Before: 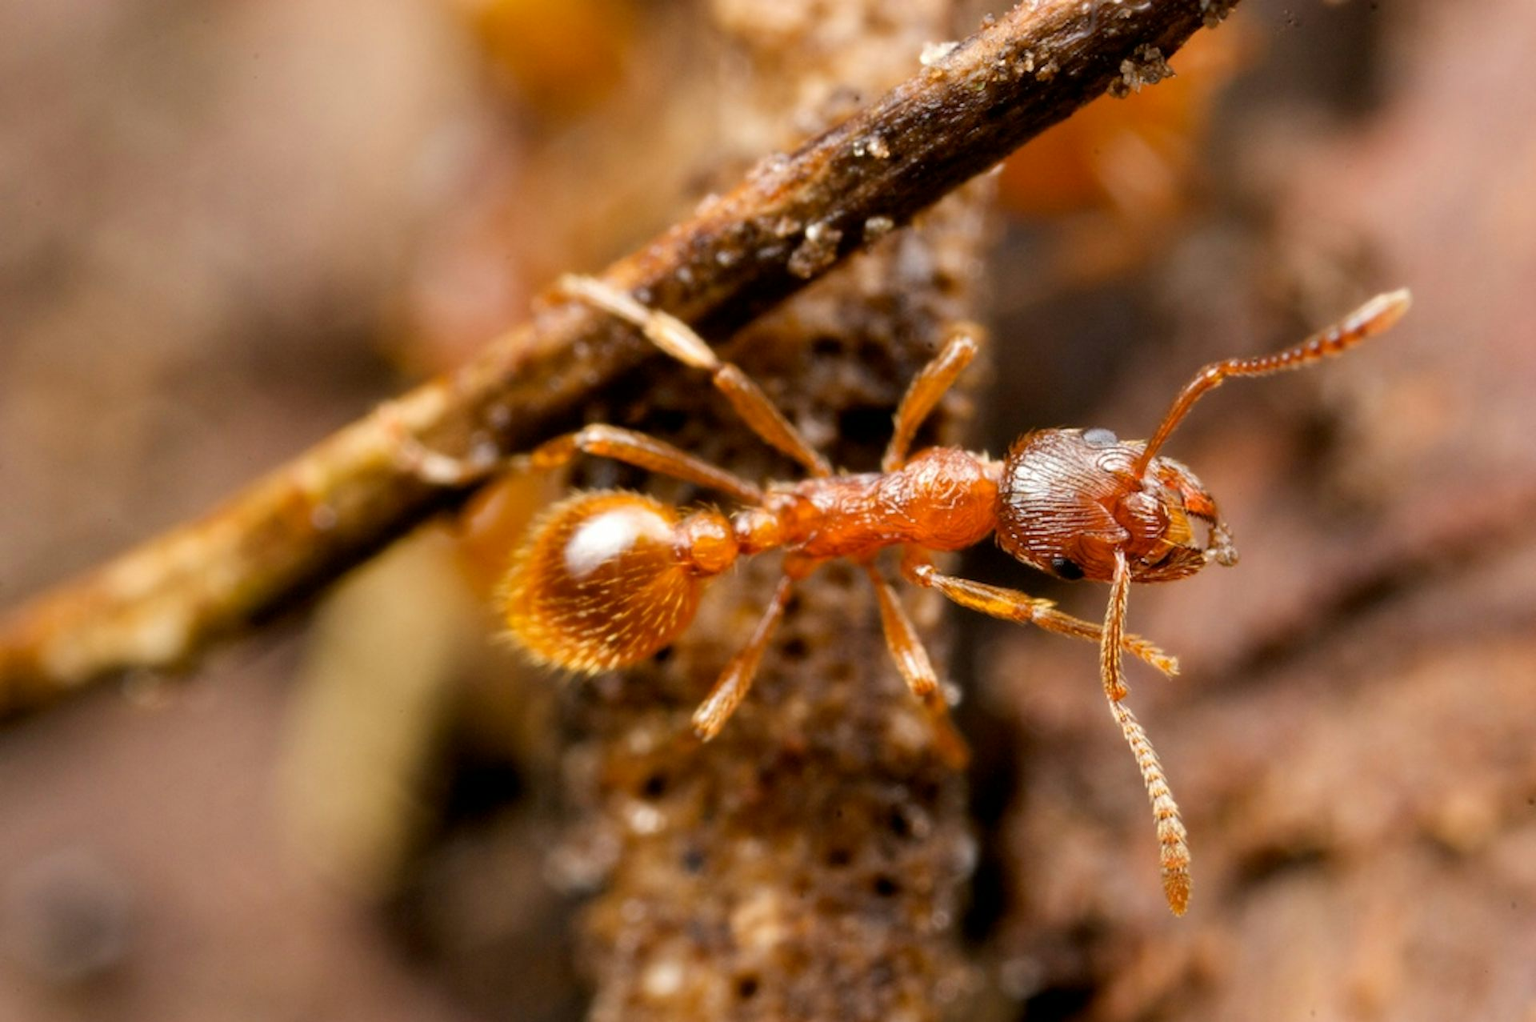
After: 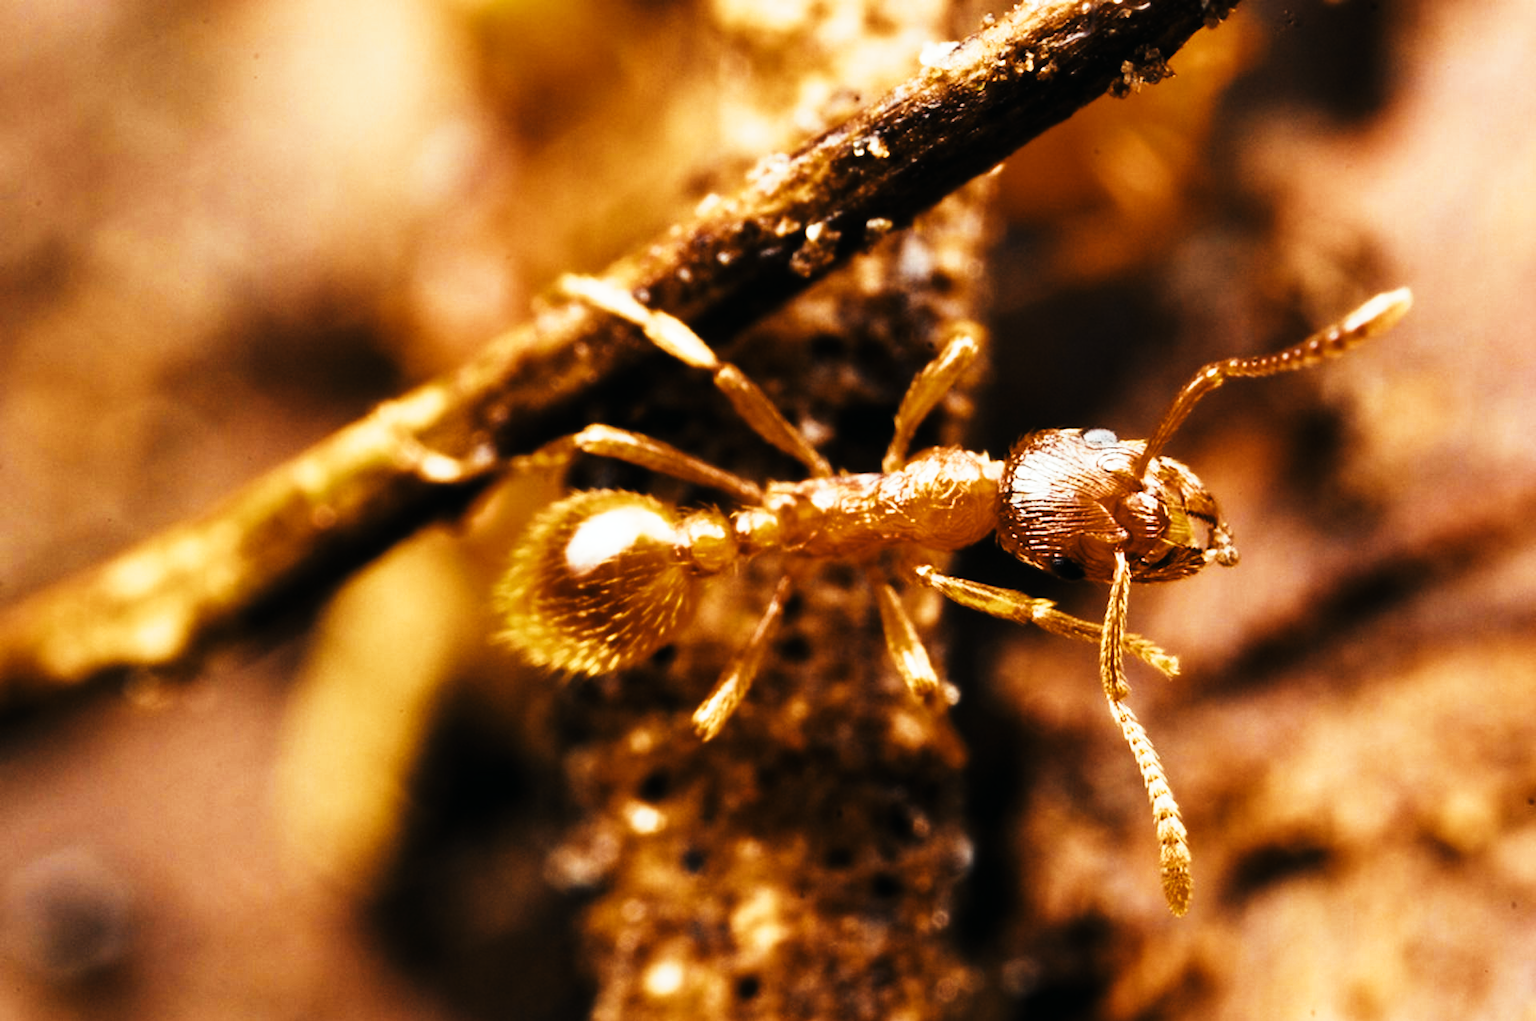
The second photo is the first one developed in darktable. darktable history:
tone curve: curves: ch0 [(0, 0) (0.003, 0.001) (0.011, 0.005) (0.025, 0.009) (0.044, 0.014) (0.069, 0.018) (0.1, 0.025) (0.136, 0.029) (0.177, 0.042) (0.224, 0.064) (0.277, 0.107) (0.335, 0.182) (0.399, 0.3) (0.468, 0.462) (0.543, 0.639) (0.623, 0.802) (0.709, 0.916) (0.801, 0.963) (0.898, 0.988) (1, 1)], preserve colors none
color look up table: target L [89.01, 67.59, 71.71, 59.64, 53.31, 79.69, 66.65, 65.51, 48.5, 45.43, 37.16, 24.43, 200, 71.17, 63.03, 59.89, 50.95, 43.11, 54.65, 40.39, 50.27, 44.08, 42.37, 36.54, 31.83, 16.16, 86.59, 78.48, 63.59, 61.99, 47.74, 49.48, 42.36, 37.75, 37.65, 35.29, 34.58, 26.55, 26.61, 32.35, 14.16, 2.615, 79.58, 52.1, 65.74, 50.32, 47.09, 40.74, 36.19], target a [-1.75, 0.204, 1.307, -12.45, -13.75, -20.56, -1.932, -16.2, -20.44, -13.08, -11.28, -17.39, 0, 7.876, 15.86, 5.568, 20.41, 31.91, 14.18, 27.25, 6.497, 28.93, 12.11, 18.29, 20.51, 3.518, 3.525, 8.84, 18.84, 16.12, 35.55, 30.34, 32.41, 29.23, -2.093, -2.819, -0.547, 27.97, 32.66, 0.182, 6.69, -1.681, -16.19, -12.45, -10.2, -10.64, -7.317, -9.657, -3.668], target b [25.28, 40.58, 32.19, 32.21, -9.564, -4.531, 40.34, 16.48, 19.9, -0.9, -1.308, 5.824, 0, 19.75, 2.245, 33.42, 27.63, -3.653, 6.799, 30.47, 26.19, 4.179, 27.24, 29.63, 38.42, 1.028, -0.101, -16.46, -17.89, -12.94, -22.44, -14.77, -22.18, -13.53, -15.41, -14.01, -16.6, -27.07, -33.33, -15.79, -8.989, -2.577, -19.54, -11.03, -14.08, -10.87, -12.24, -6.314, -13.13], num patches 49
